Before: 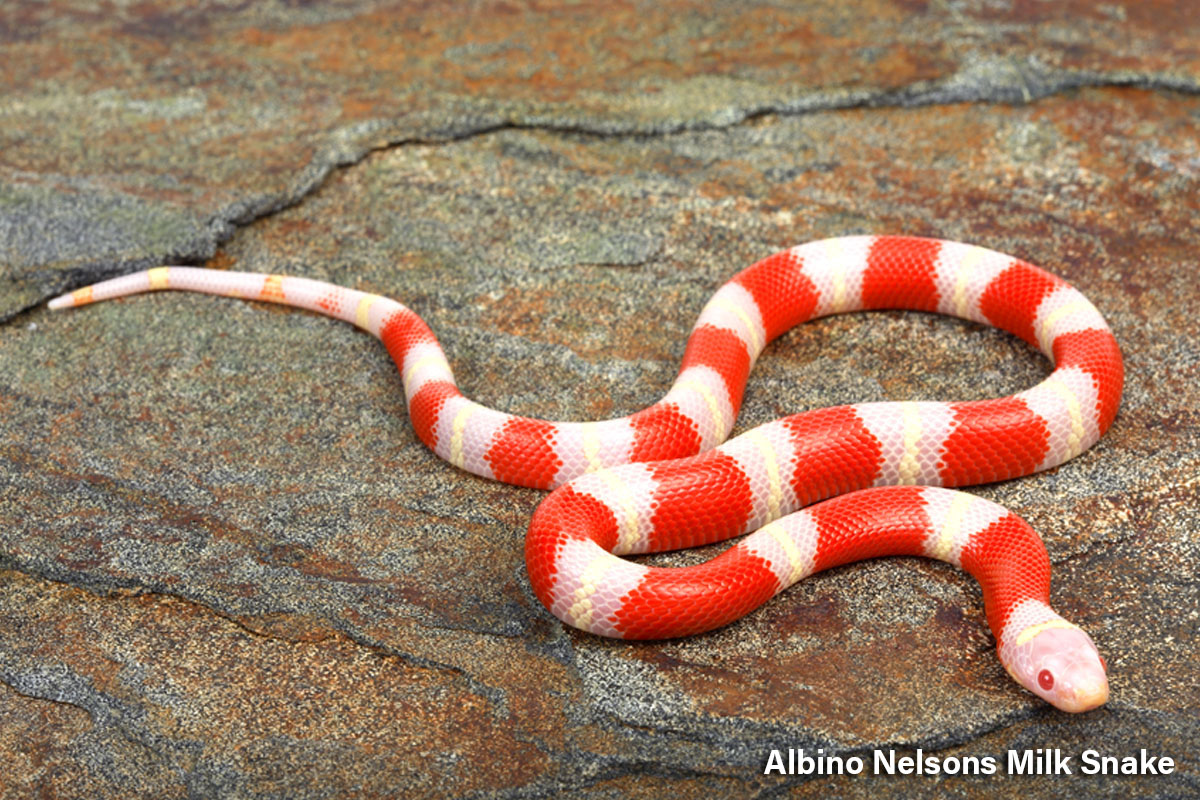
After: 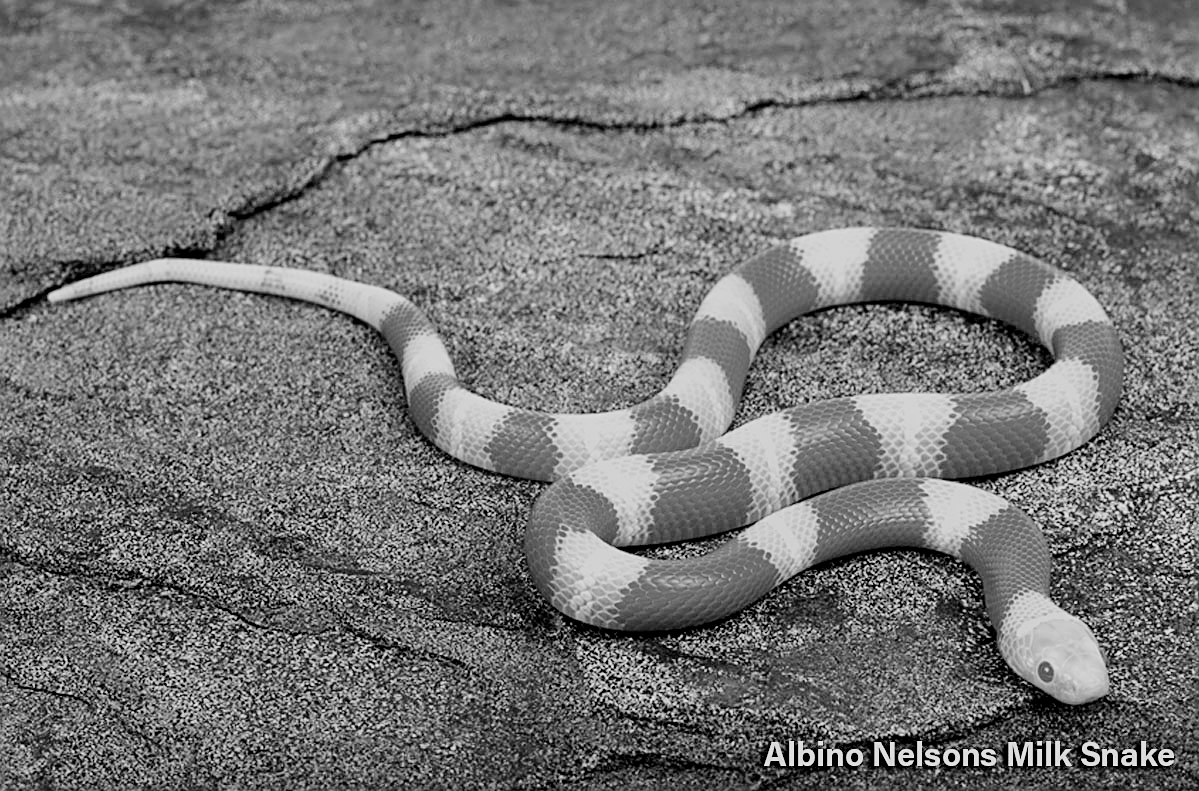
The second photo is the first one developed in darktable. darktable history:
contrast brightness saturation: contrast 0.03, brightness -0.04
local contrast: mode bilateral grid, contrast 100, coarseness 100, detail 108%, midtone range 0.2
filmic rgb: black relative exposure -4.14 EV, white relative exposure 5.1 EV, hardness 2.11, contrast 1.165
sharpen: on, module defaults
color correction: highlights a* 7.34, highlights b* 4.37
crop: top 1.049%, right 0.001%
contrast equalizer: y [[0.5, 0.5, 0.5, 0.512, 0.552, 0.62], [0.5 ×6], [0.5 ×4, 0.504, 0.553], [0 ×6], [0 ×6]]
monochrome: on, module defaults
